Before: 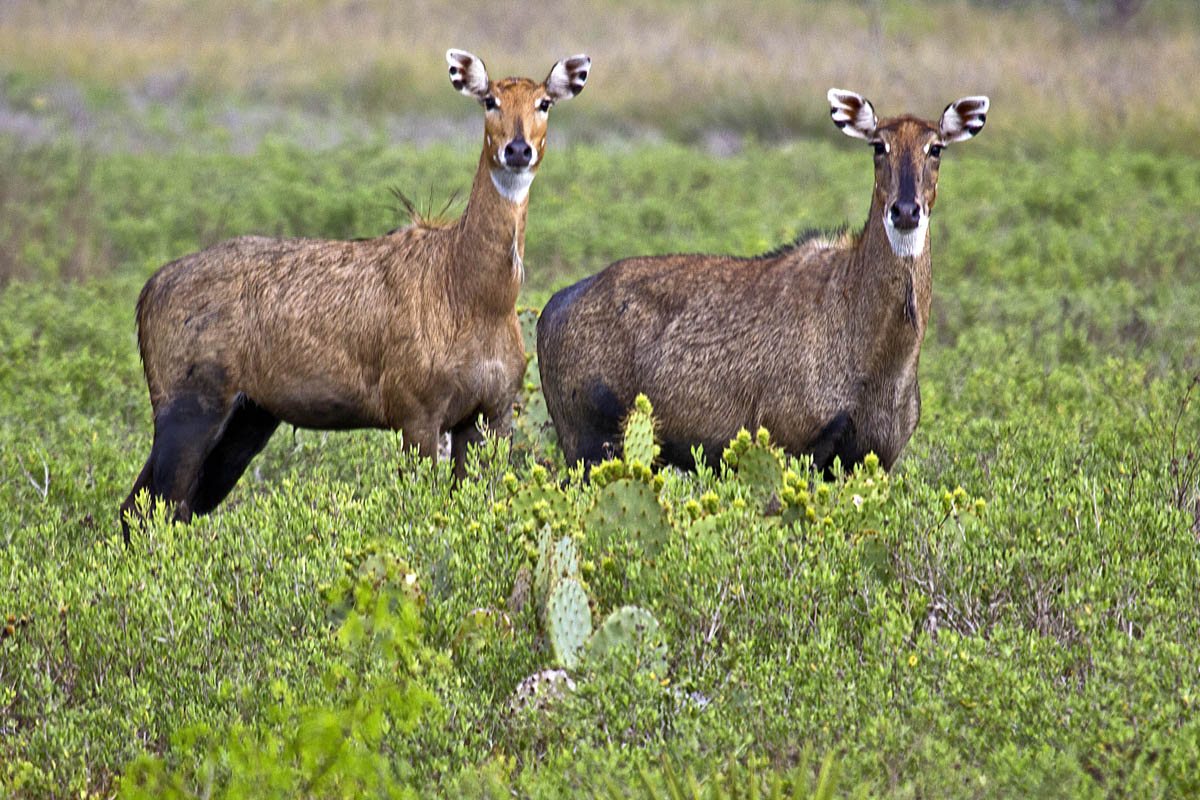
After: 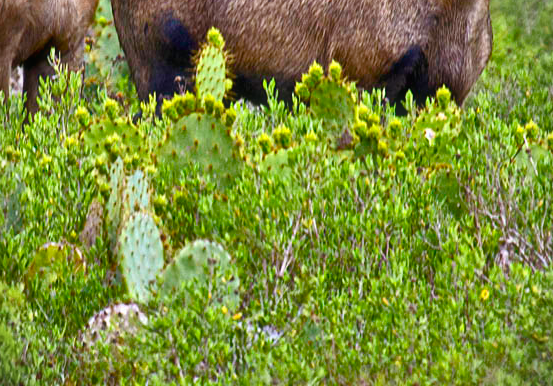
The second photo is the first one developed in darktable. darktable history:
crop: left 35.716%, top 45.818%, right 18.145%, bottom 5.814%
color balance rgb: linear chroma grading › global chroma 15.091%, perceptual saturation grading › global saturation 20%, perceptual saturation grading › highlights -25.039%, perceptual saturation grading › shadows 50.102%, global vibrance 20%
haze removal: strength -0.055, adaptive false
vignetting: fall-off start 92.33%
